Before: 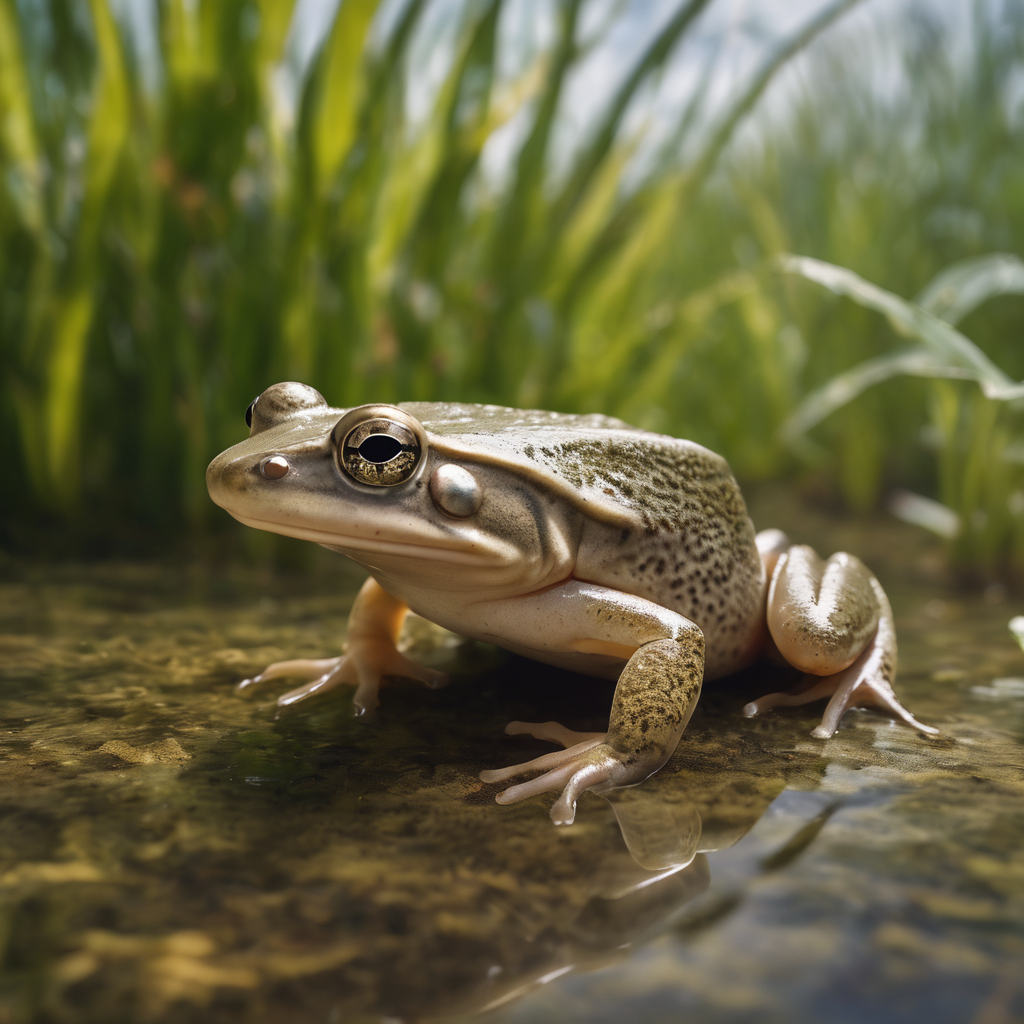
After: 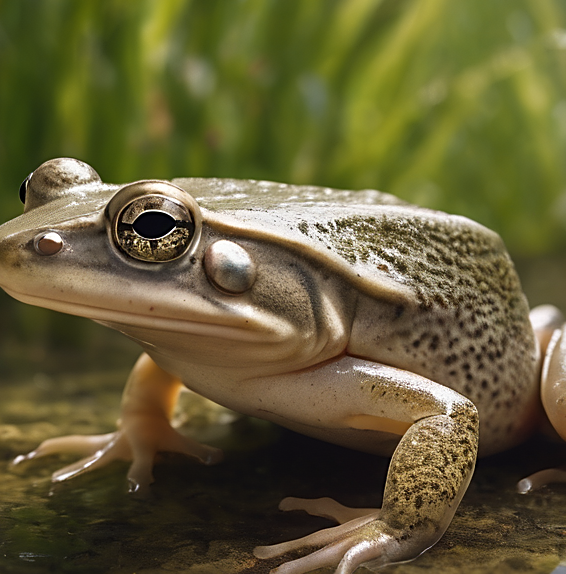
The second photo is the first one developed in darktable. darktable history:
sharpen: on, module defaults
crop and rotate: left 22.077%, top 21.942%, right 22.617%, bottom 21.951%
